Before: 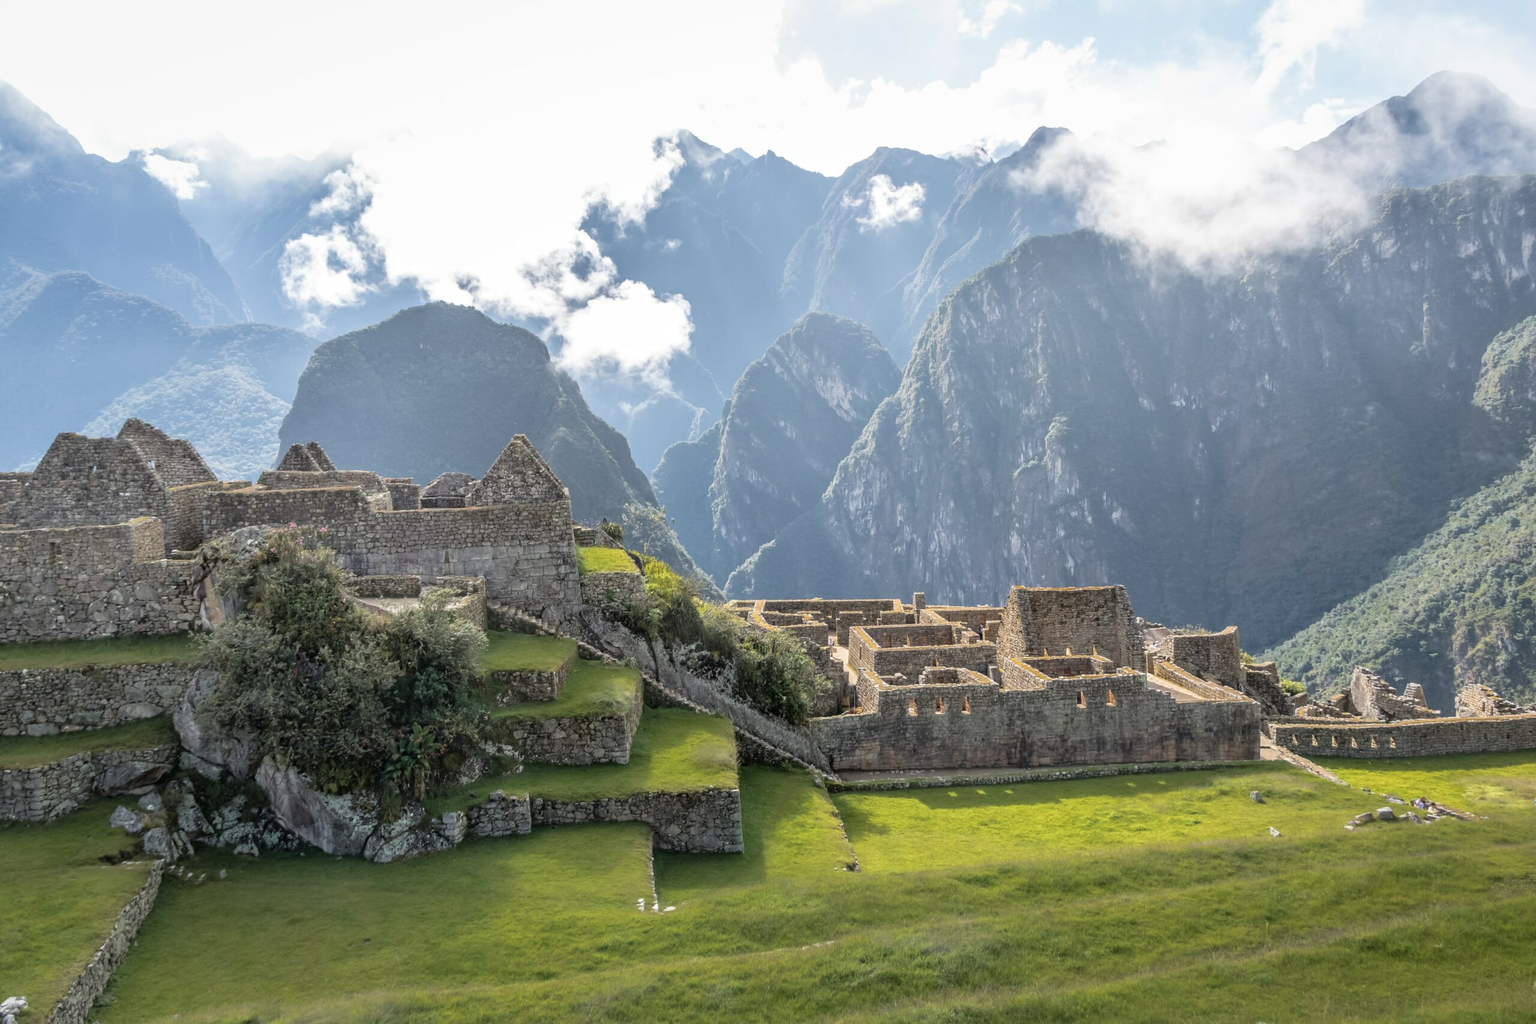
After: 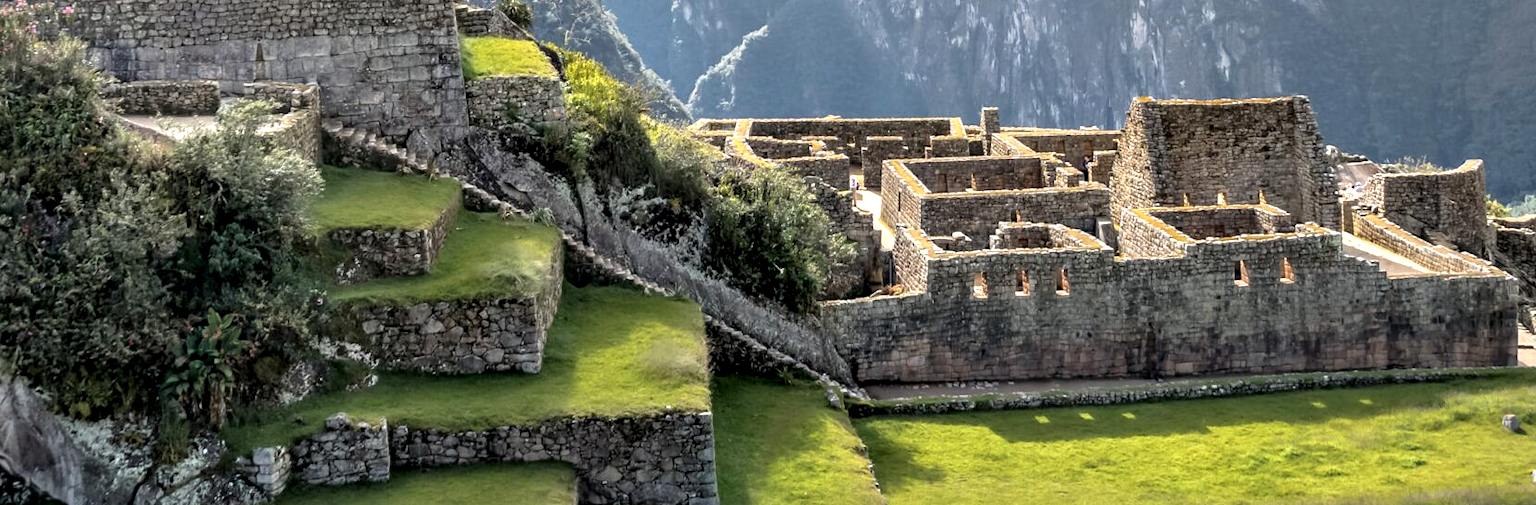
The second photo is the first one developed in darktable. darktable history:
crop: left 18.179%, top 51.117%, right 17.164%, bottom 16.904%
contrast equalizer: y [[0.6 ×6], [0.55 ×6], [0 ×6], [0 ×6], [0 ×6]]
